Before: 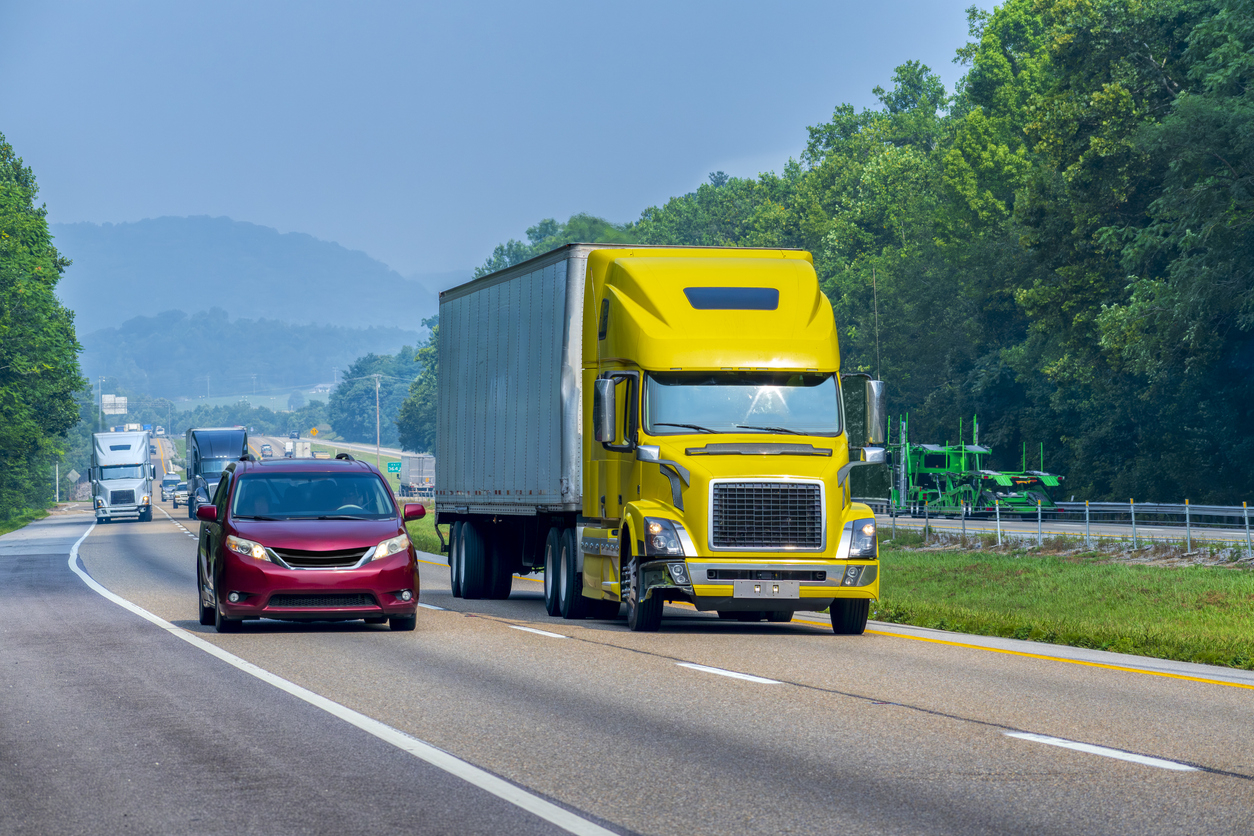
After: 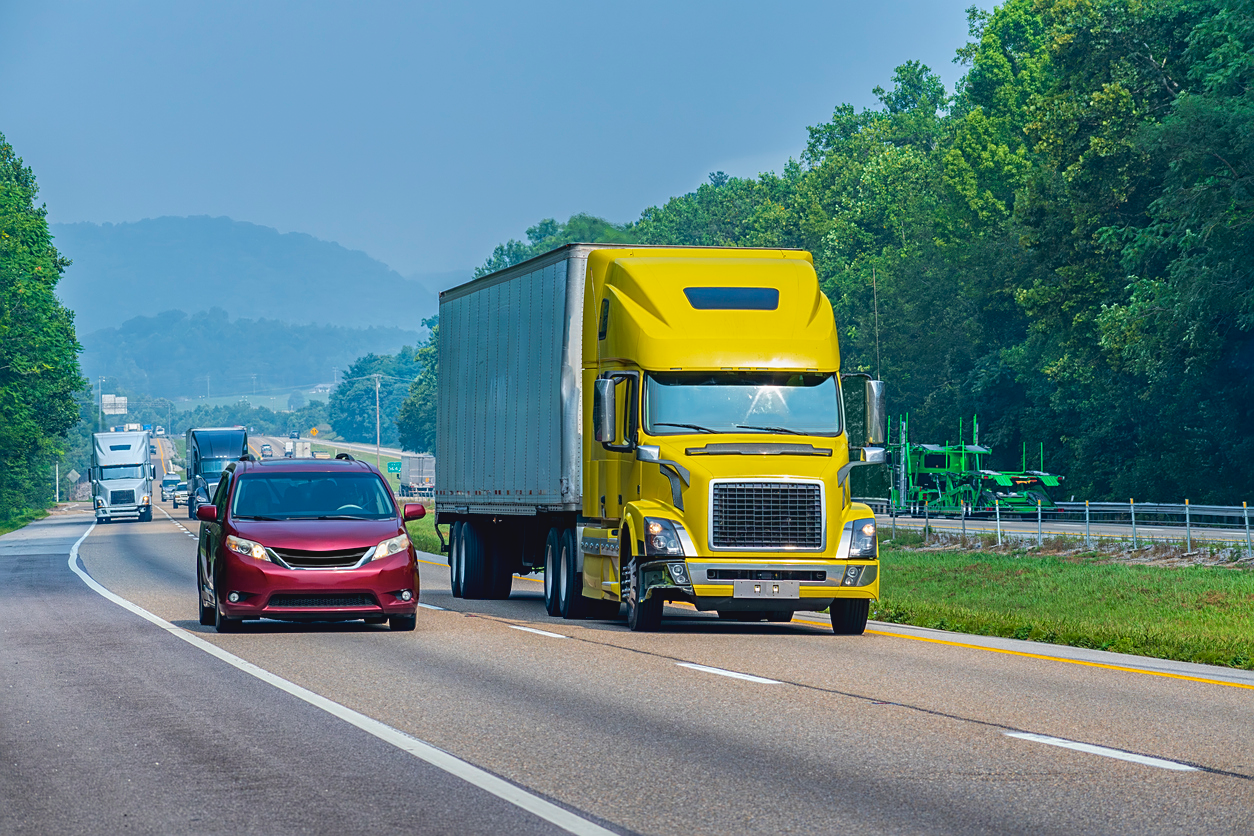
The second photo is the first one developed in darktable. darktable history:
contrast brightness saturation: contrast -0.092, saturation -0.086
sharpen: on, module defaults
